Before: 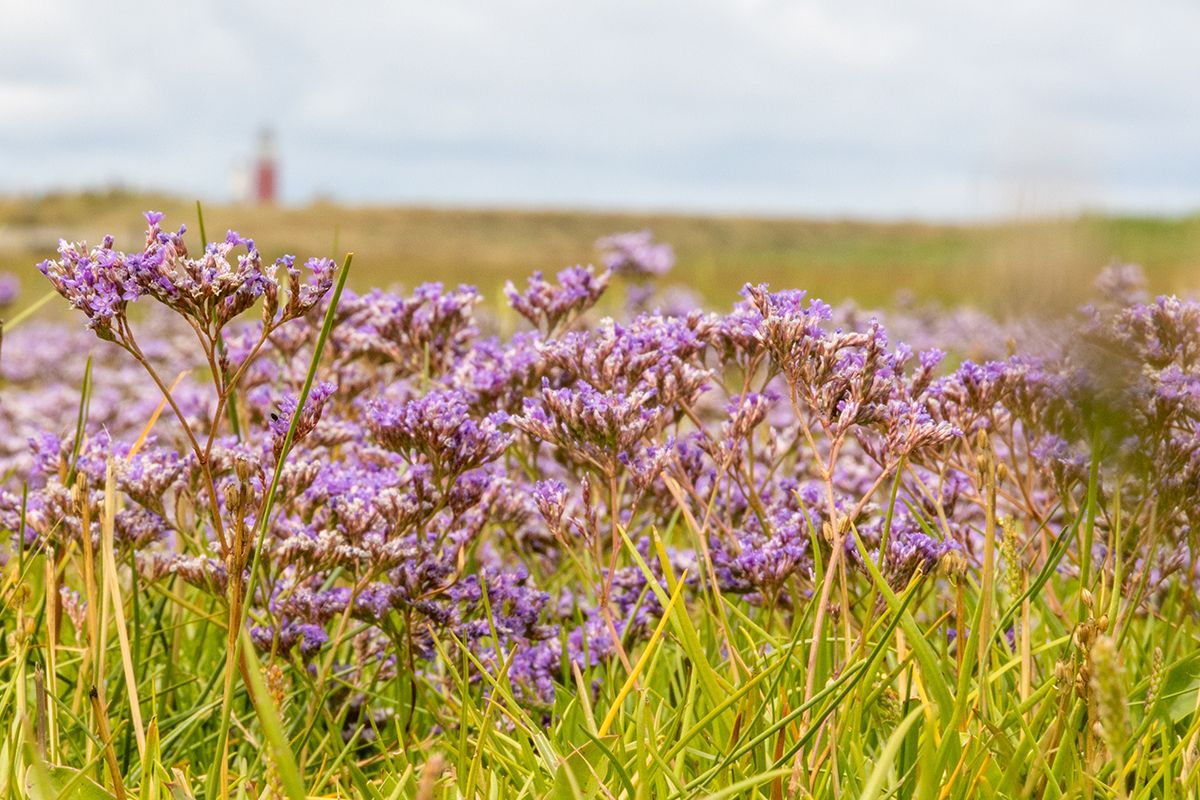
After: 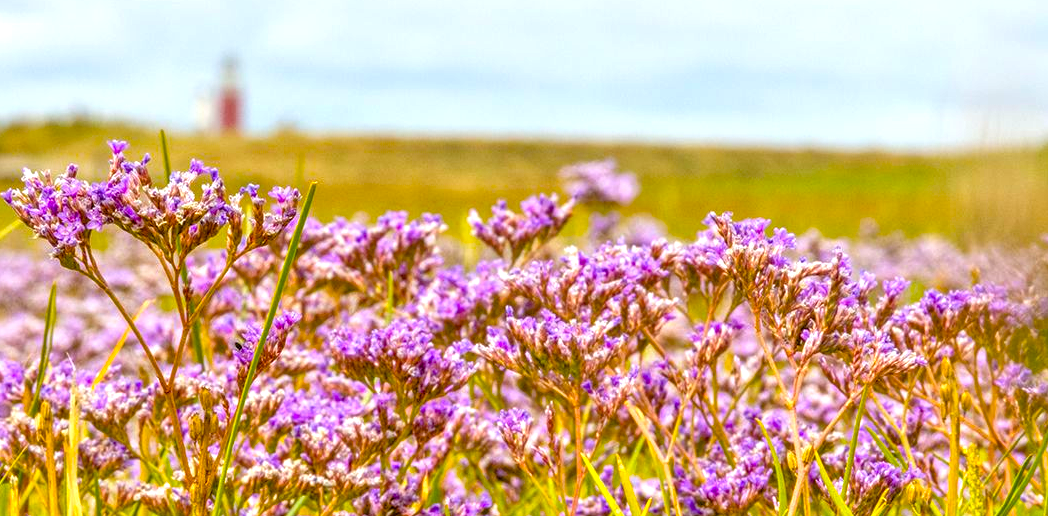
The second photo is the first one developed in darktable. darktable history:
color balance rgb: linear chroma grading › global chroma 50%, perceptual saturation grading › global saturation 2.34%, global vibrance 6.64%, contrast 12.71%, saturation formula JzAzBz (2021)
tone equalizer: -7 EV 0.15 EV, -6 EV 0.6 EV, -5 EV 1.15 EV, -4 EV 1.33 EV, -3 EV 1.15 EV, -2 EV 0.6 EV, -1 EV 0.15 EV, mask exposure compensation -0.5 EV
local contrast: on, module defaults
crop: left 3.015%, top 8.969%, right 9.647%, bottom 26.457%
white balance: red 0.978, blue 0.999
